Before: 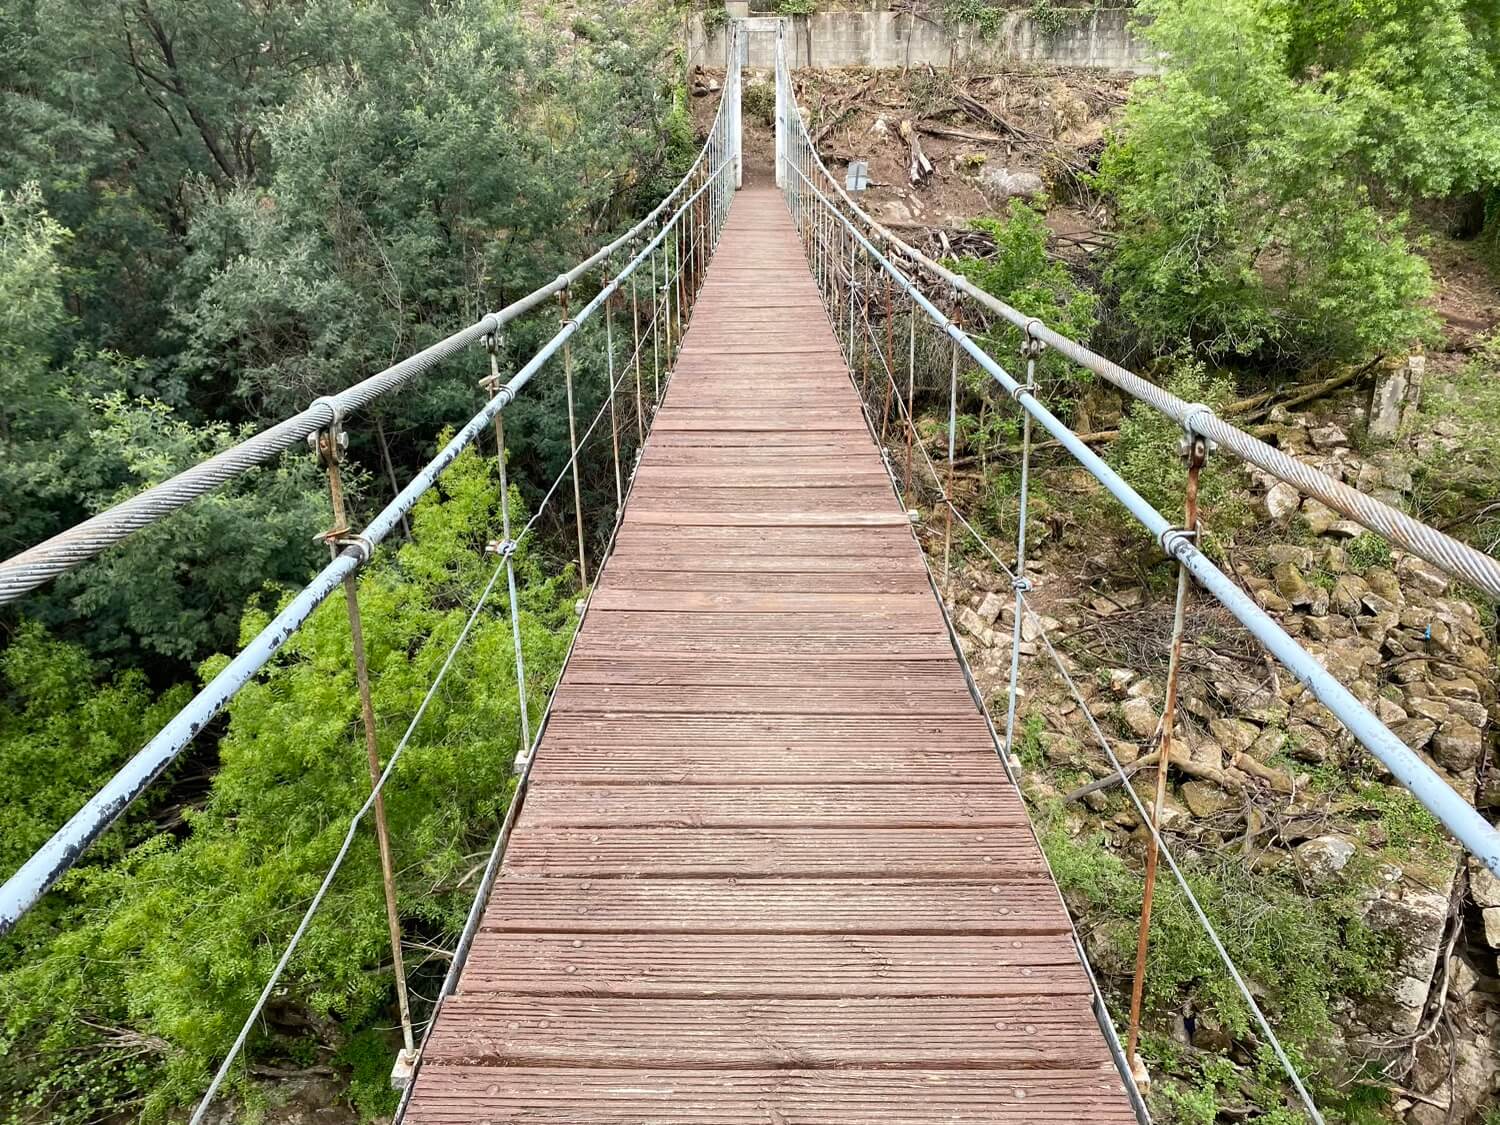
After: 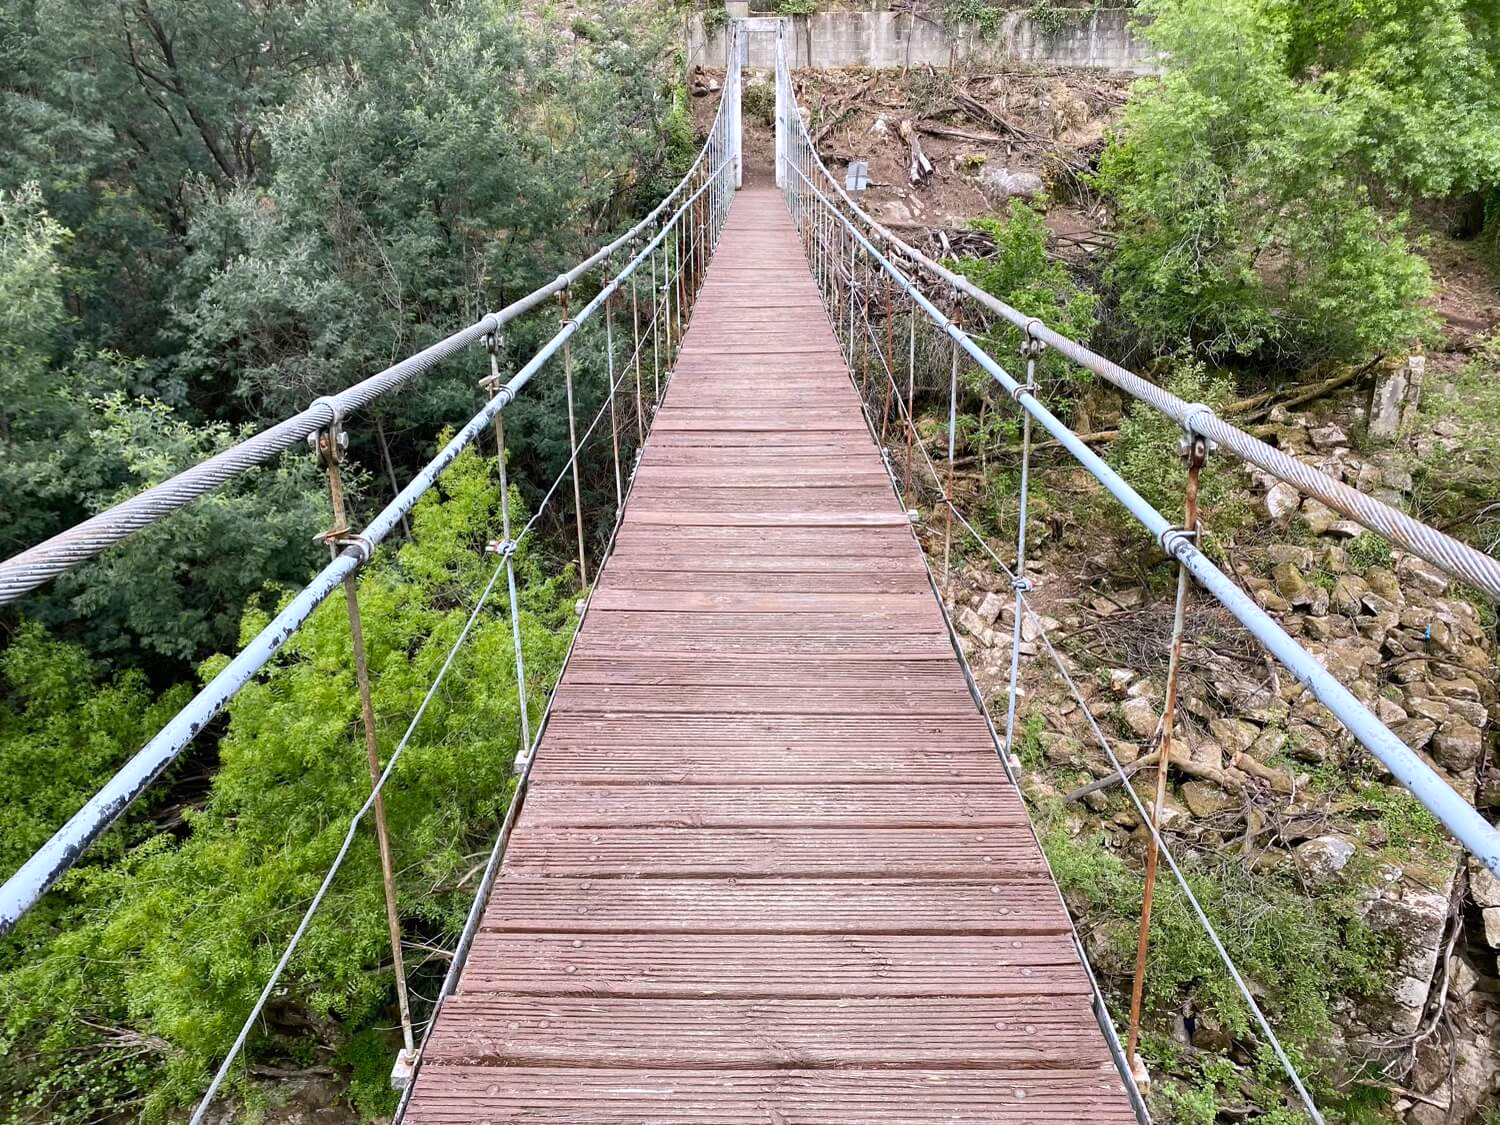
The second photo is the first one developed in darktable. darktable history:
exposure: compensate highlight preservation false
white balance: red 1.004, blue 1.096
